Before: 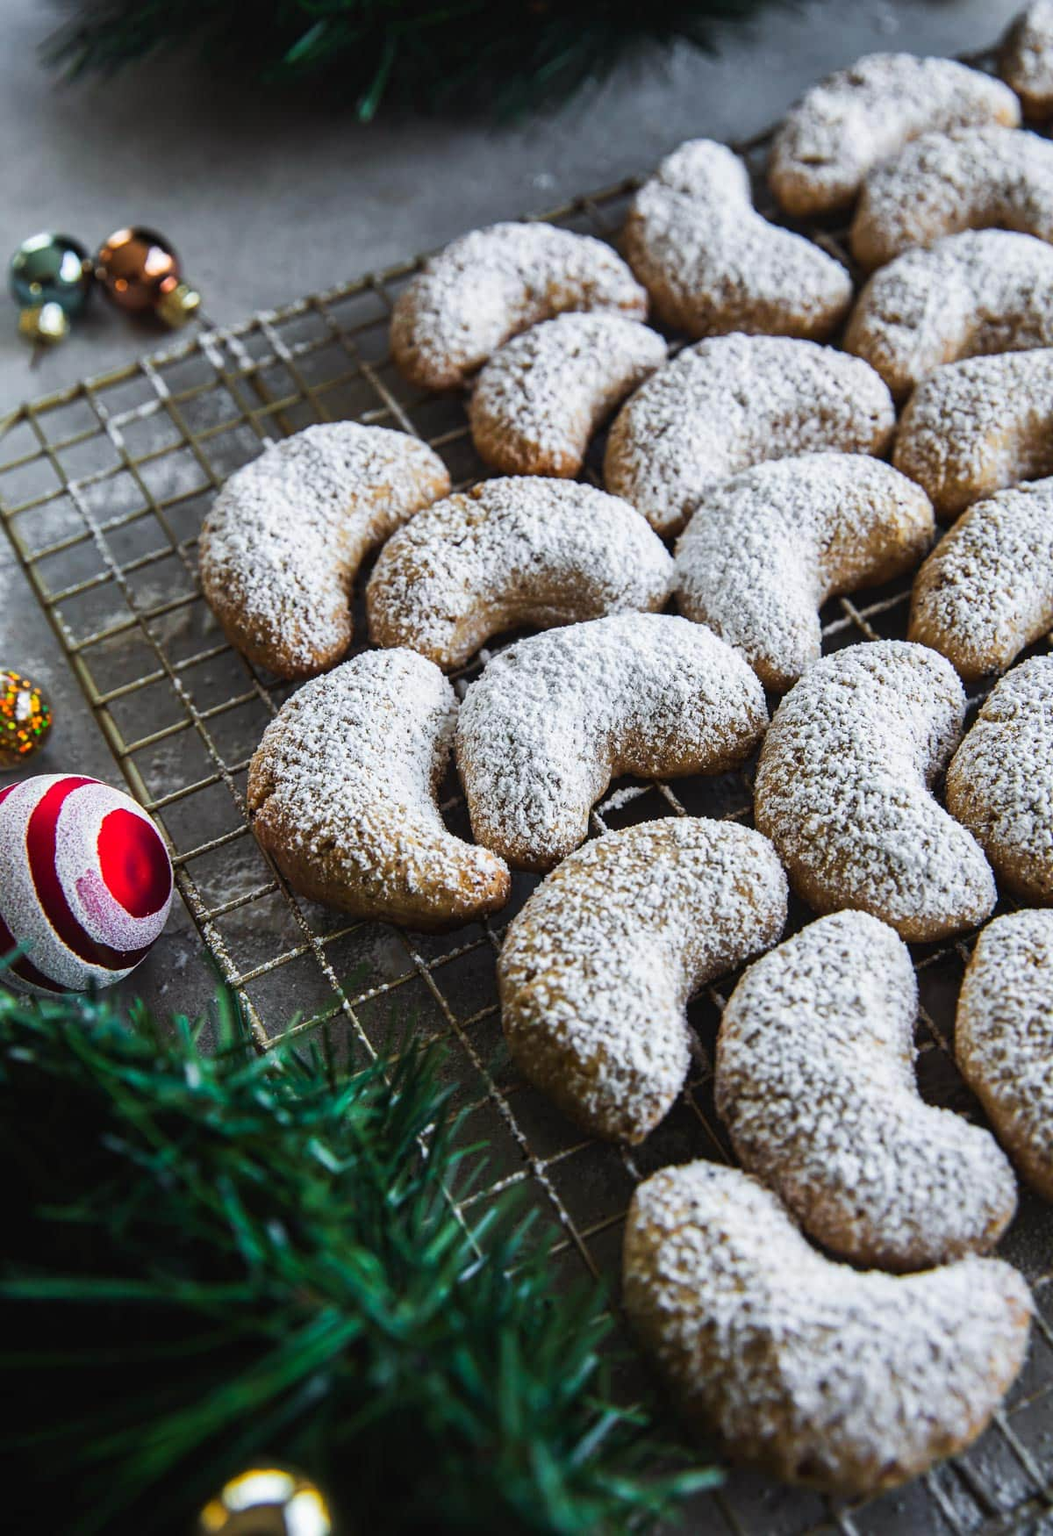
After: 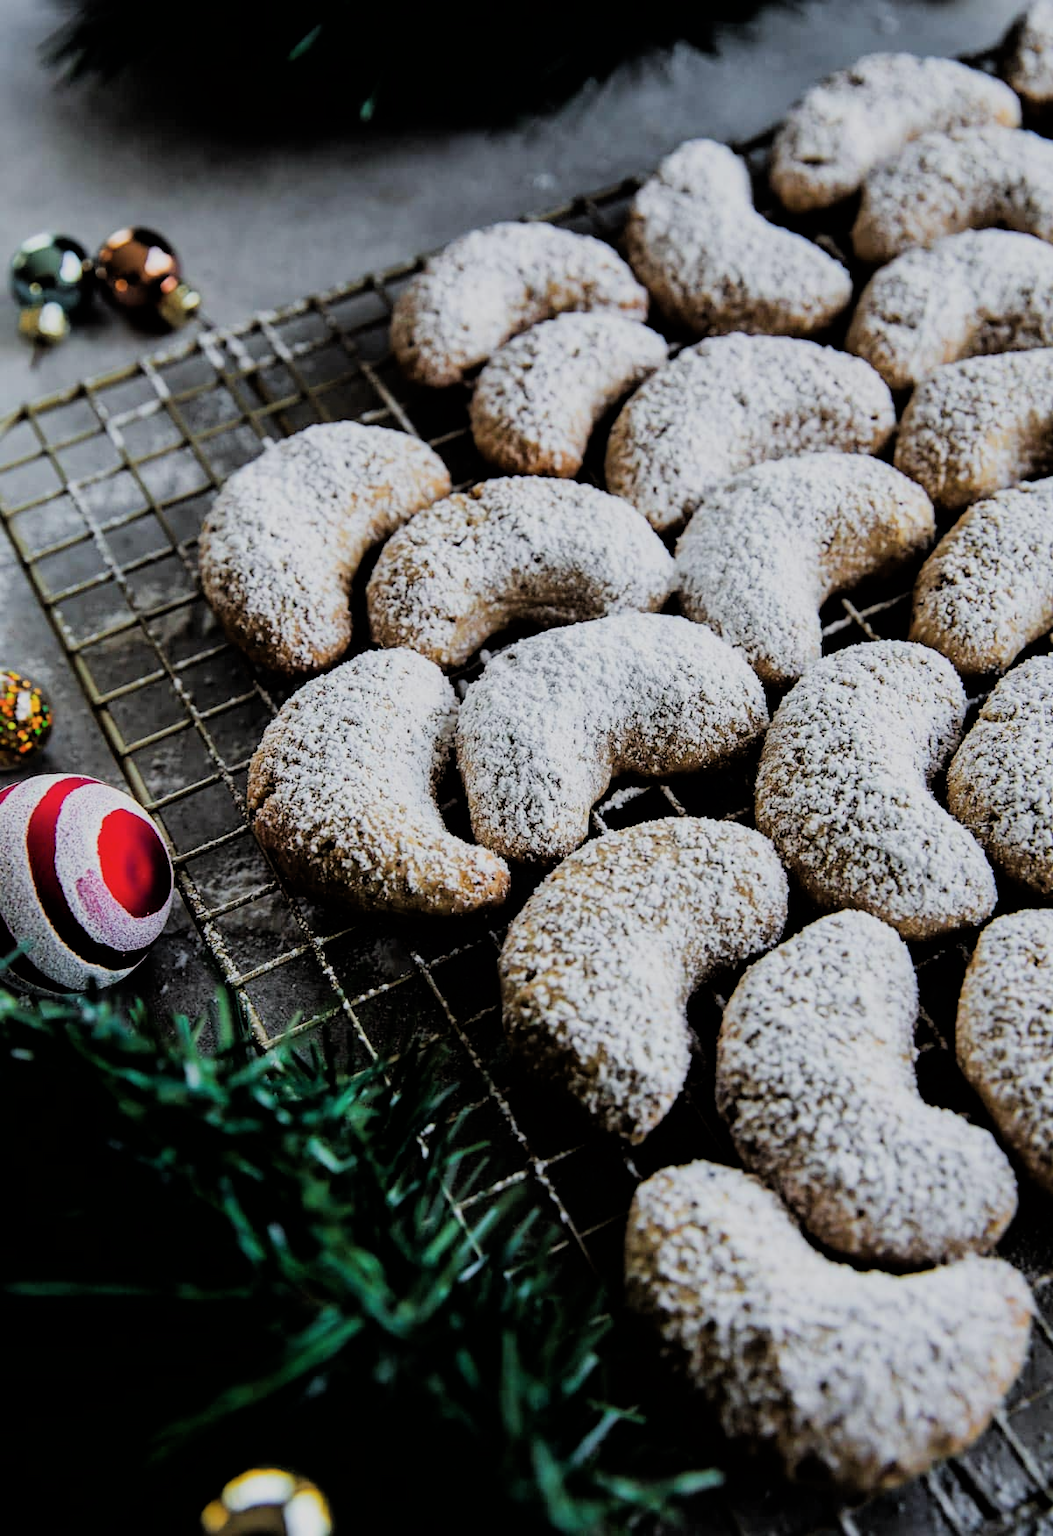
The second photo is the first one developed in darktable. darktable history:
color zones: curves: ch1 [(0, 0.34) (0.143, 0.164) (0.286, 0.152) (0.429, 0.176) (0.571, 0.173) (0.714, 0.188) (0.857, 0.199) (1, 0.34)], mix -92.01%
filmic rgb: black relative exposure -4.41 EV, white relative exposure 5.01 EV, hardness 2.21, latitude 40.8%, contrast 1.149, highlights saturation mix 11.46%, shadows ↔ highlights balance 0.814%
